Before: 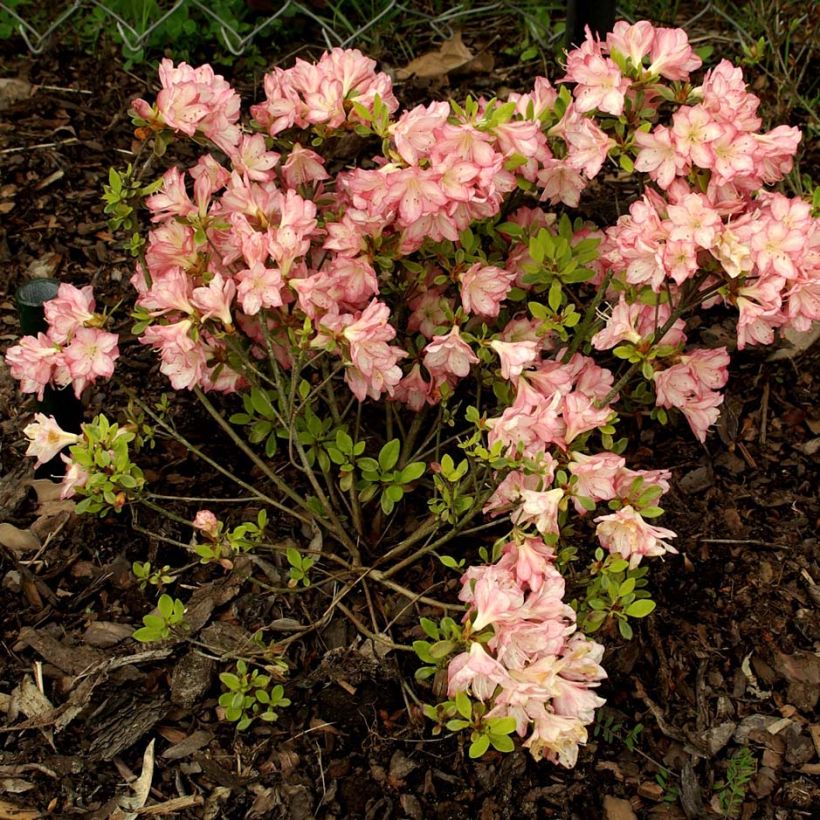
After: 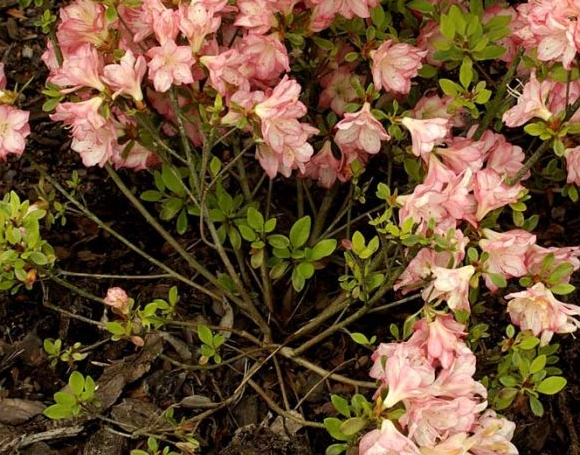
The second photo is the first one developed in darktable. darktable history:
crop: left 10.968%, top 27.266%, right 18.246%, bottom 17.133%
